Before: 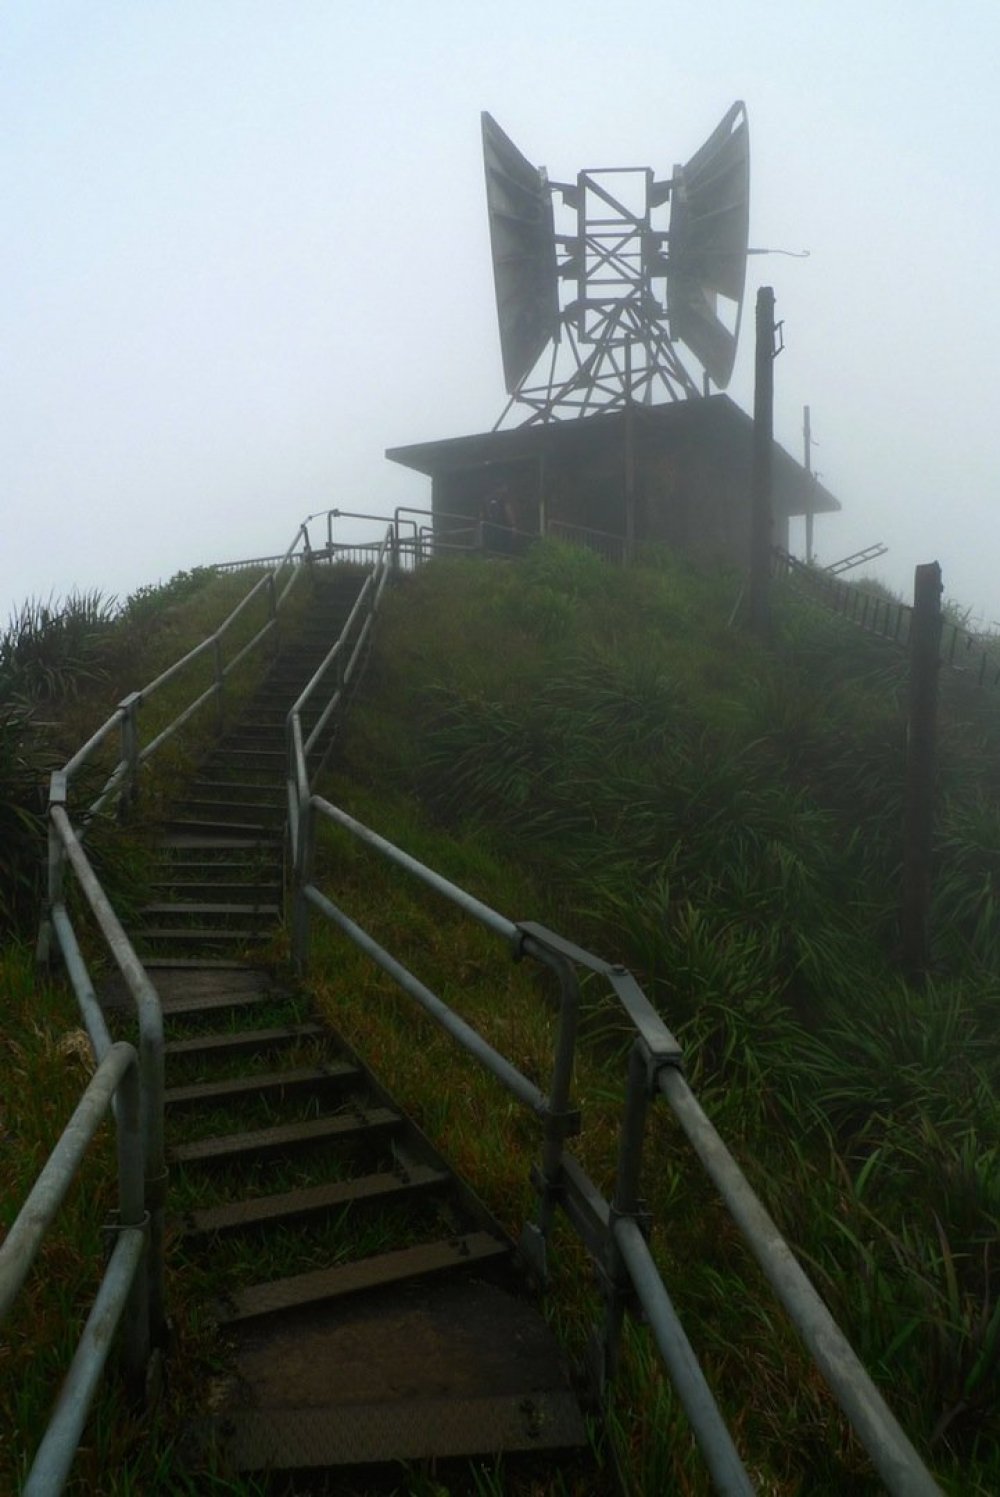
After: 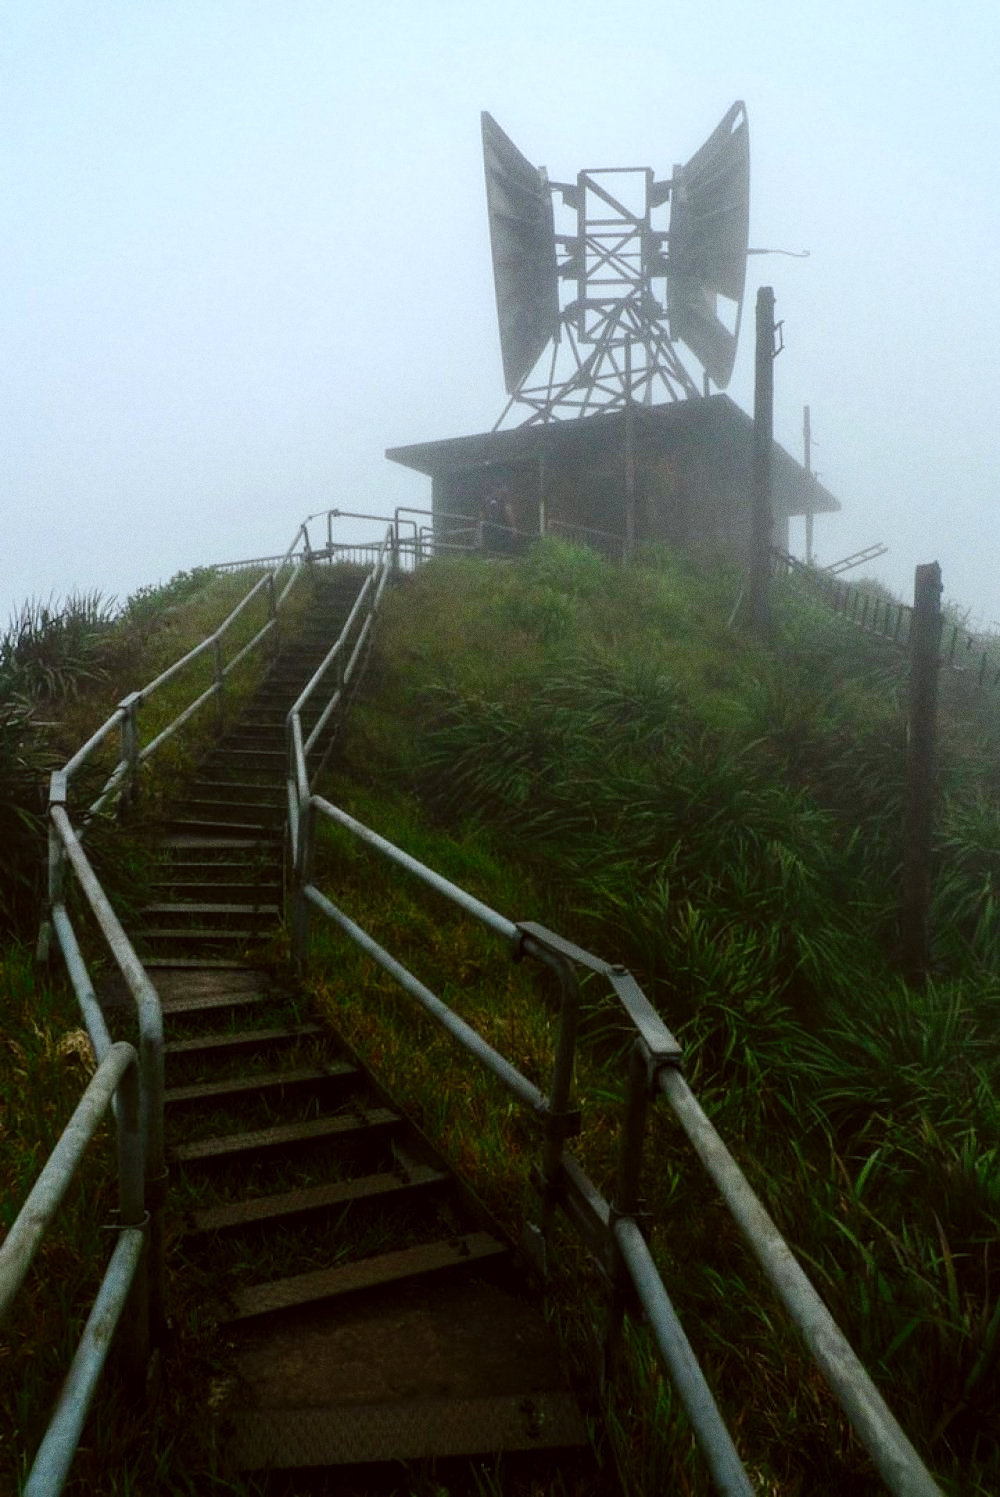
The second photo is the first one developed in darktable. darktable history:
grain: coarseness 0.09 ISO
fill light: on, module defaults
tone curve: curves: ch0 [(0, 0) (0.003, 0.001) (0.011, 0.008) (0.025, 0.015) (0.044, 0.025) (0.069, 0.037) (0.1, 0.056) (0.136, 0.091) (0.177, 0.157) (0.224, 0.231) (0.277, 0.319) (0.335, 0.4) (0.399, 0.493) (0.468, 0.571) (0.543, 0.645) (0.623, 0.706) (0.709, 0.77) (0.801, 0.838) (0.898, 0.918) (1, 1)], preserve colors none
color correction: highlights a* -3.28, highlights b* -6.24, shadows a* 3.1, shadows b* 5.19
local contrast: on, module defaults
